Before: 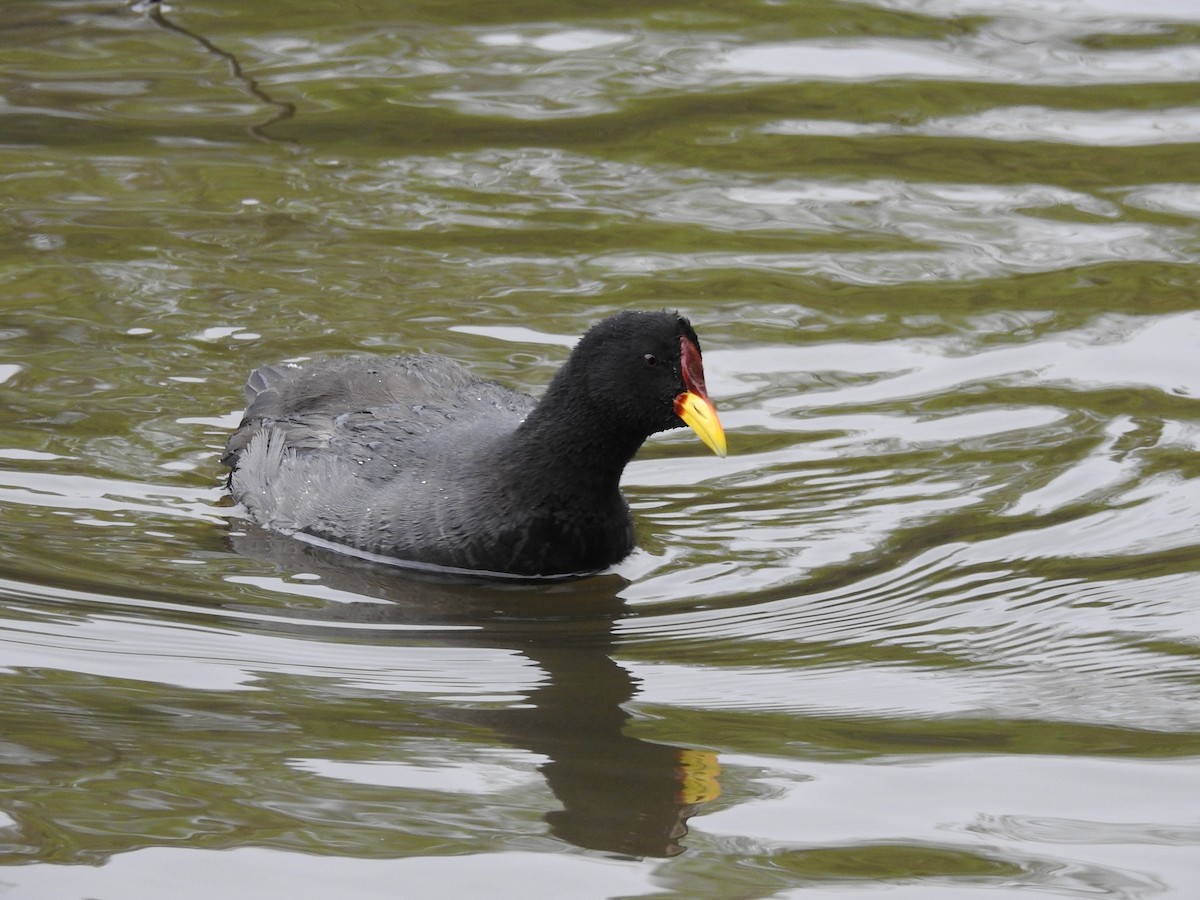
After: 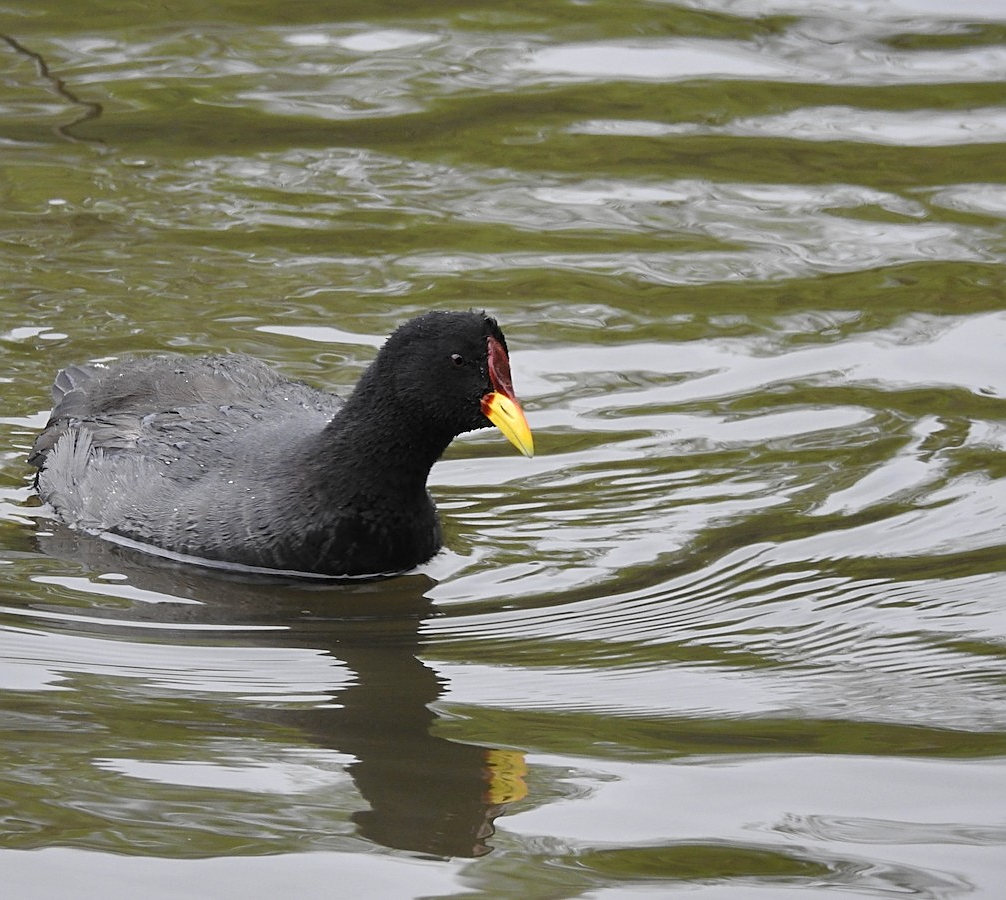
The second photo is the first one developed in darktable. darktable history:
sharpen: on, module defaults
shadows and highlights: soften with gaussian
crop: left 16.145%
